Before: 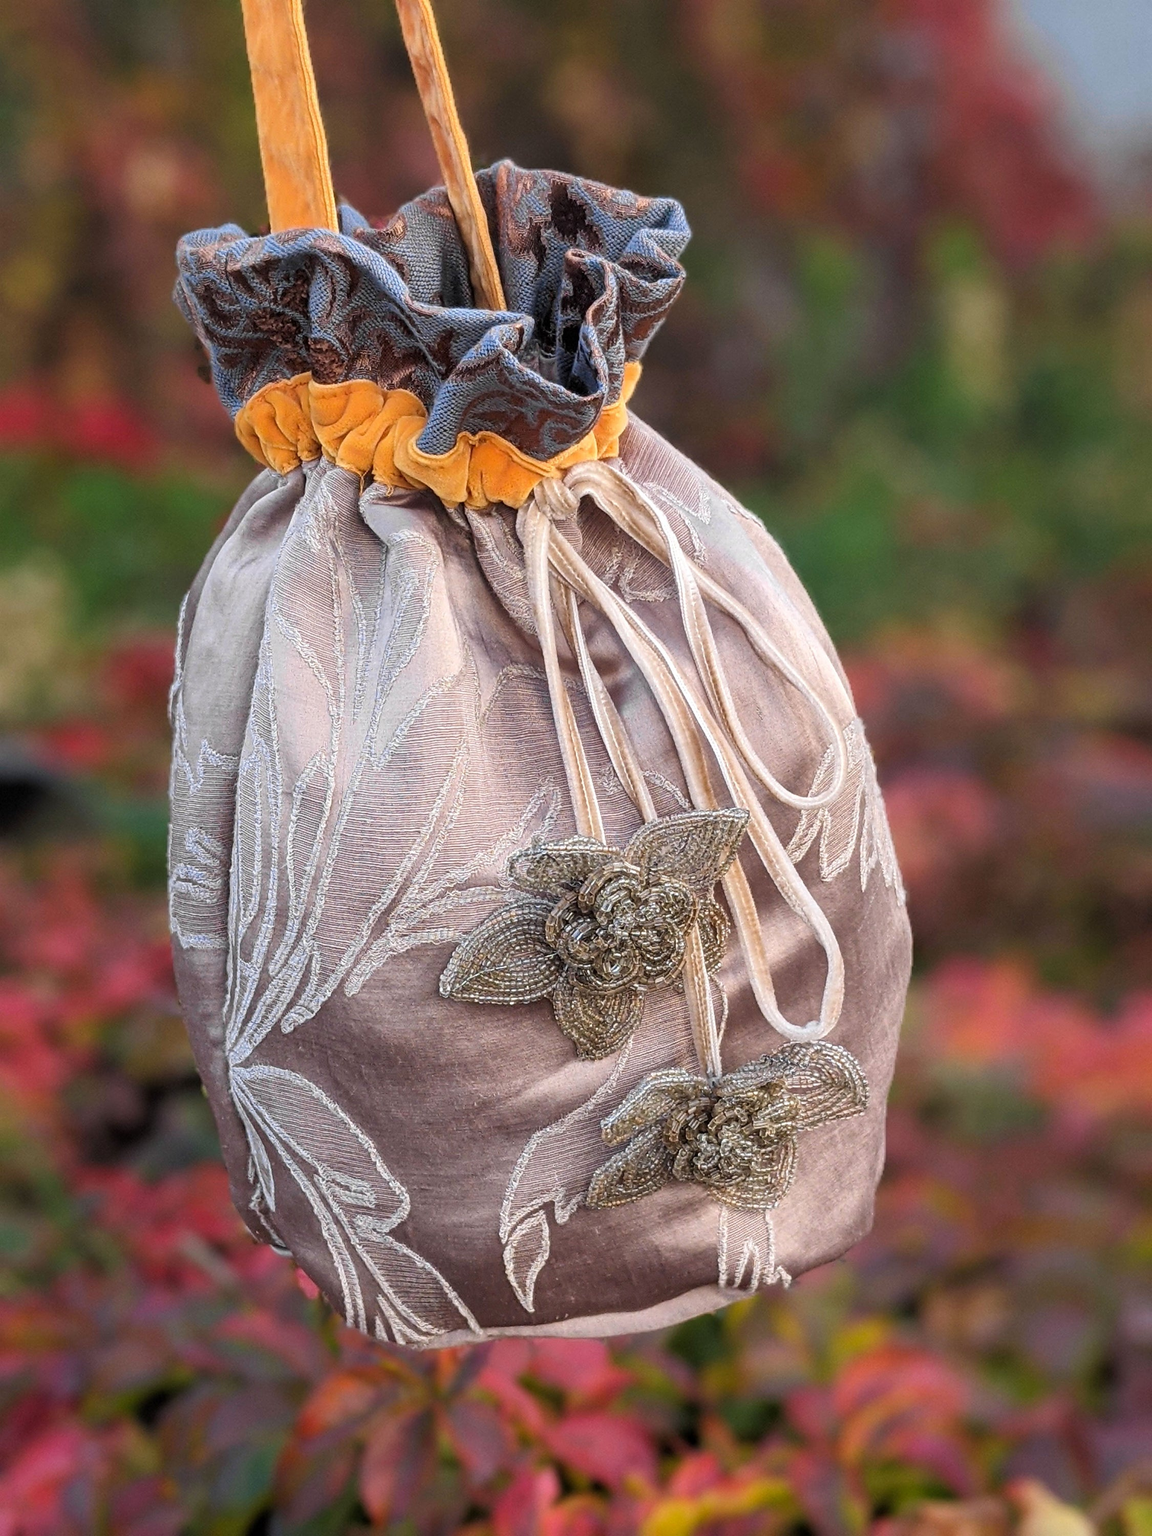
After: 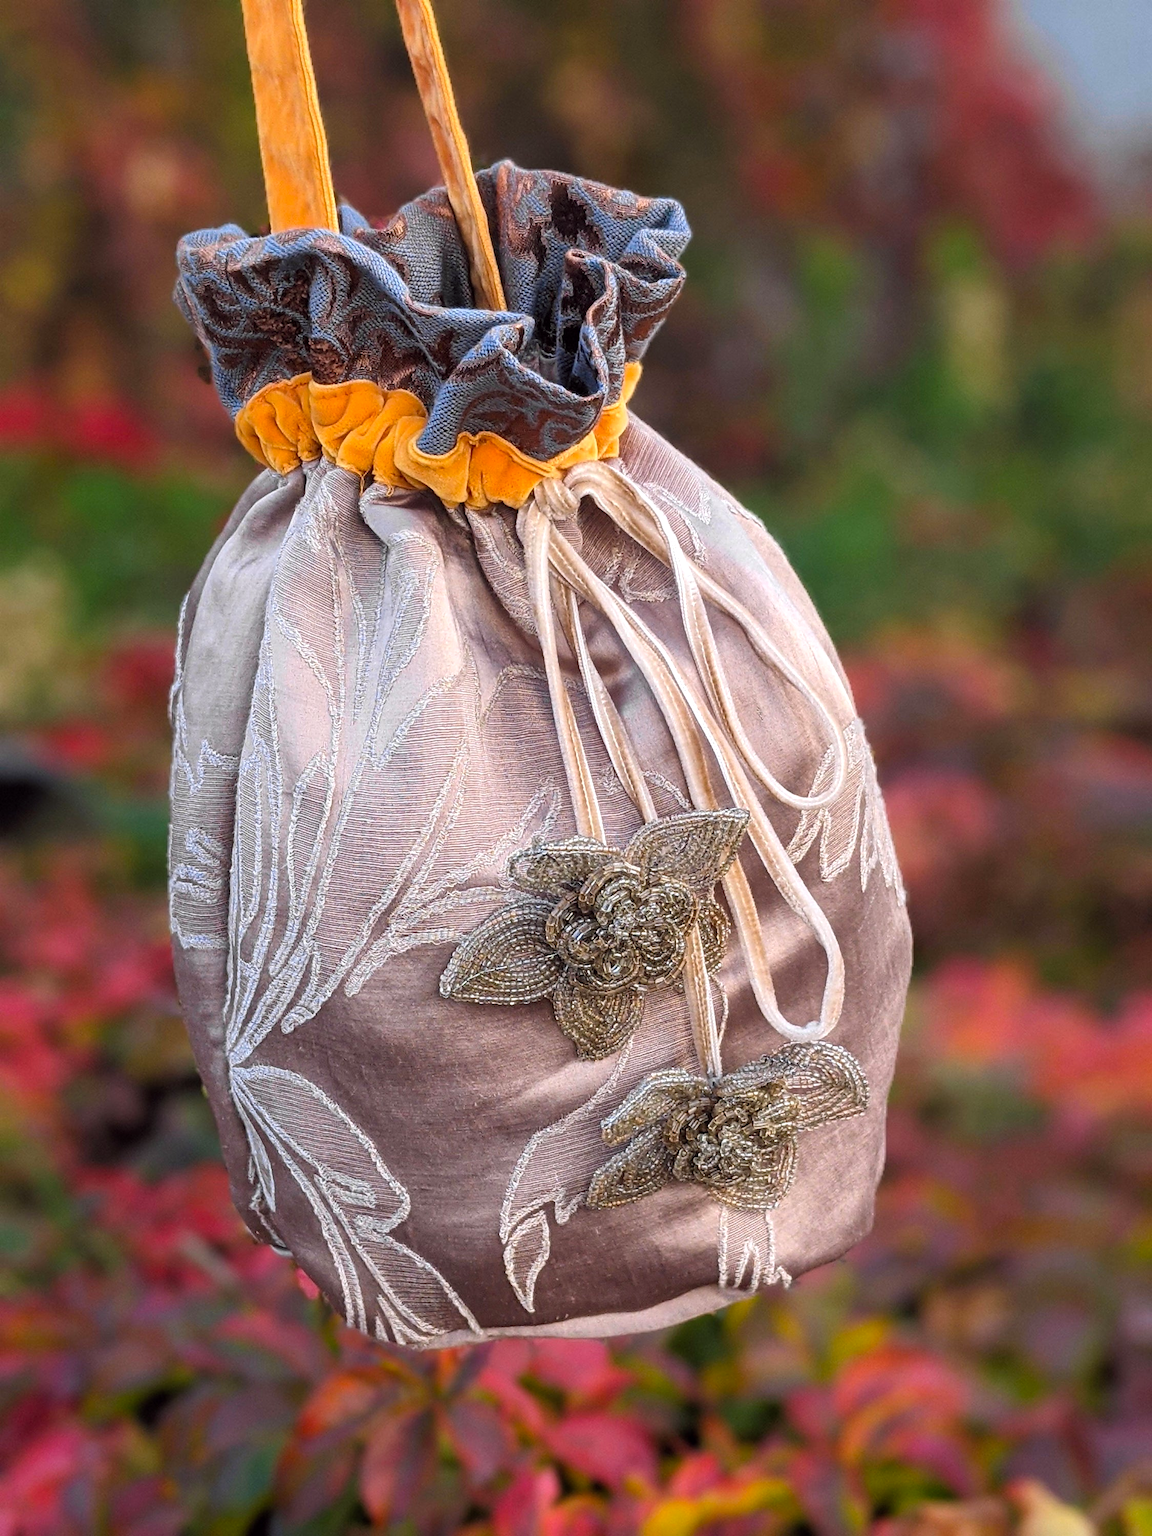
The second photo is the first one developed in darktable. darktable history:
tone equalizer: -7 EV 0.13 EV, smoothing diameter 25%, edges refinement/feathering 10, preserve details guided filter
color balance: lift [1, 1, 0.999, 1.001], gamma [1, 1.003, 1.005, 0.995], gain [1, 0.992, 0.988, 1.012], contrast 5%, output saturation 110%
